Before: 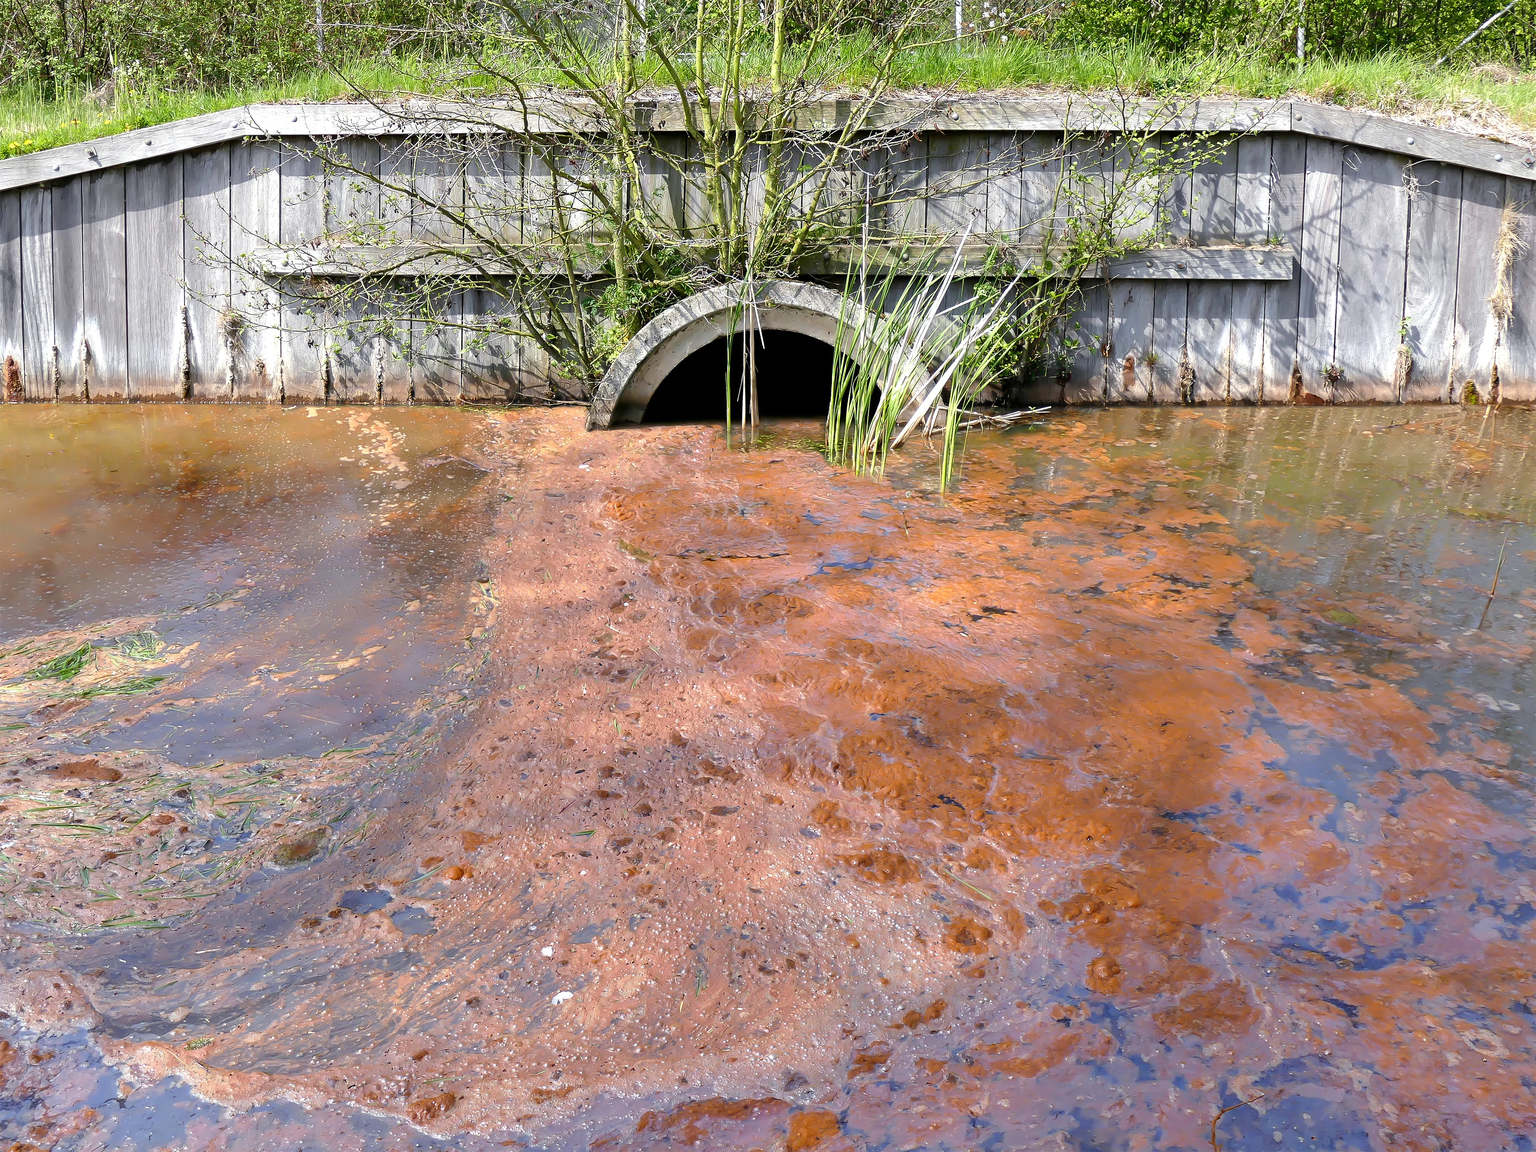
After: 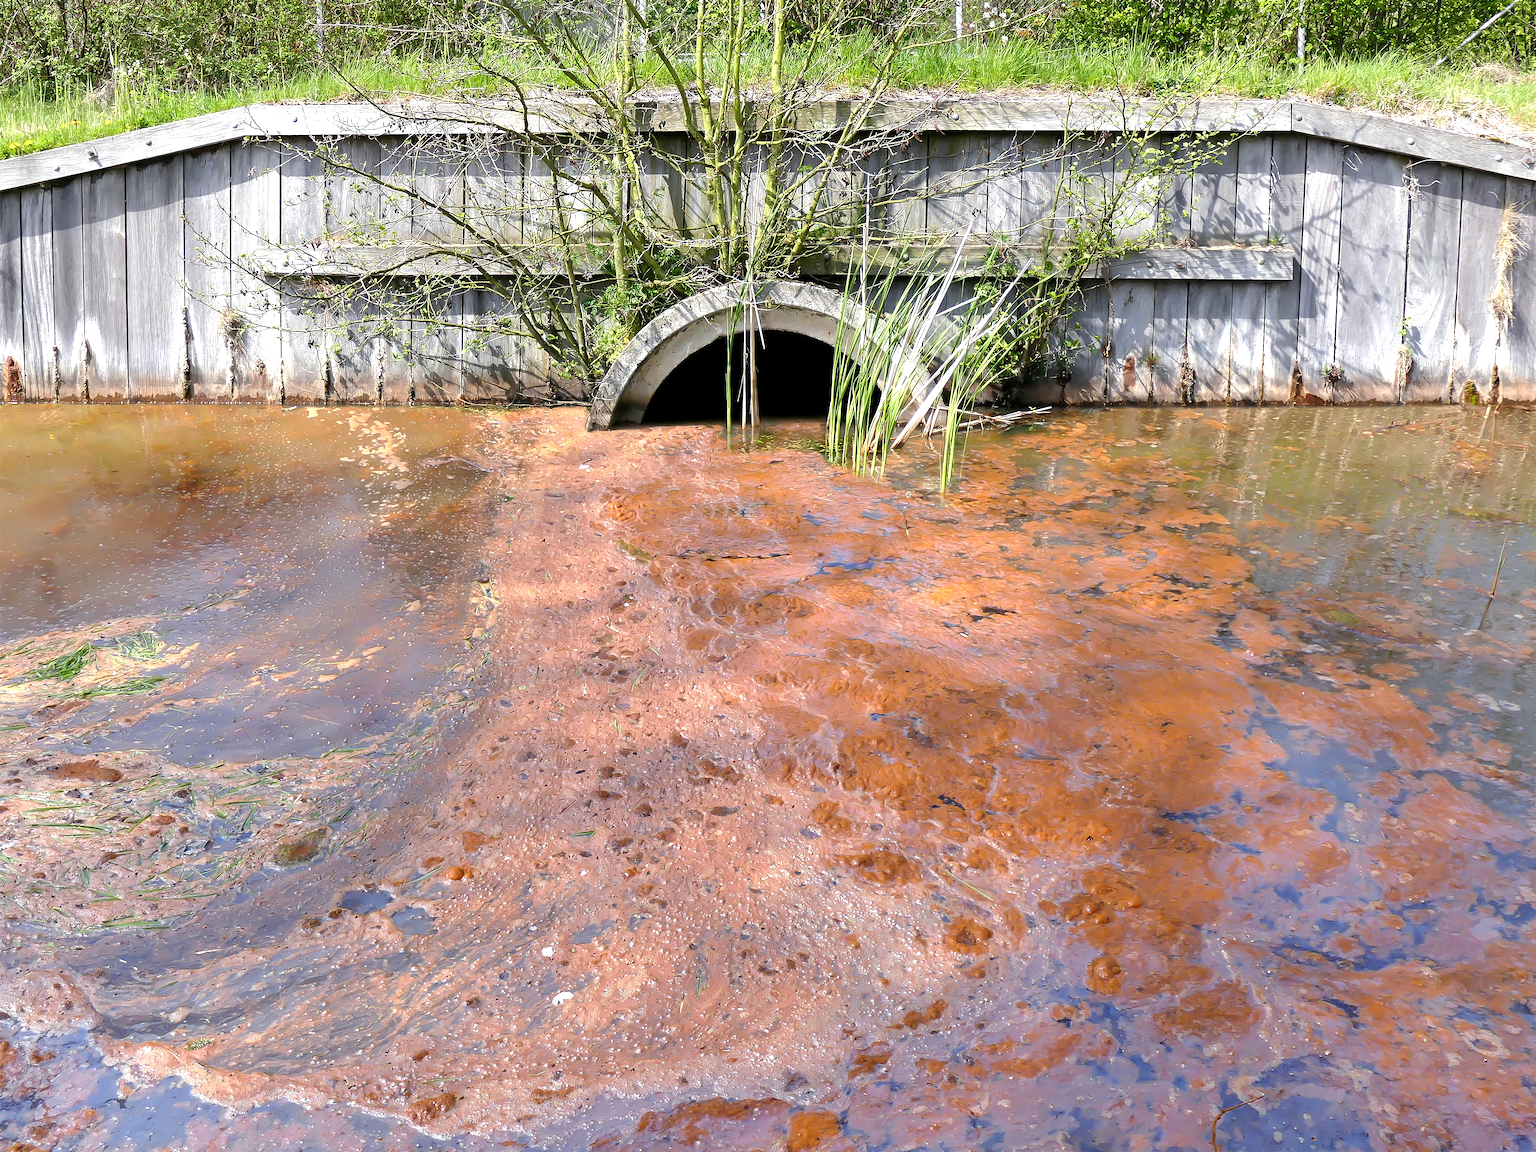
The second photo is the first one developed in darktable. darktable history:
exposure: exposure 0.243 EV, compensate highlight preservation false
